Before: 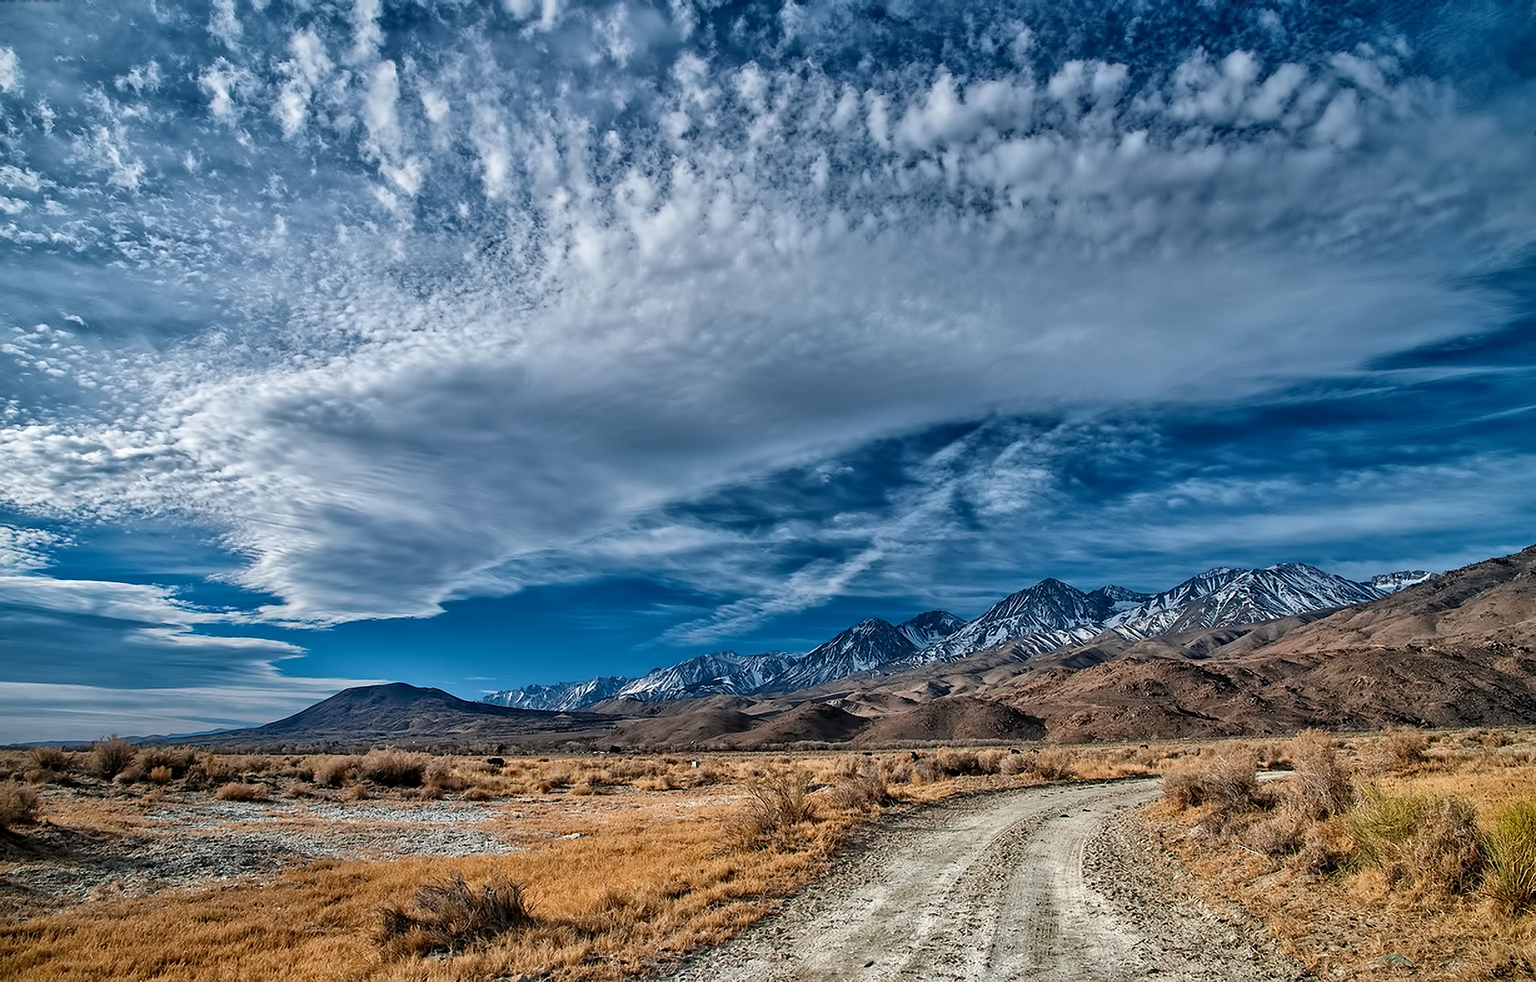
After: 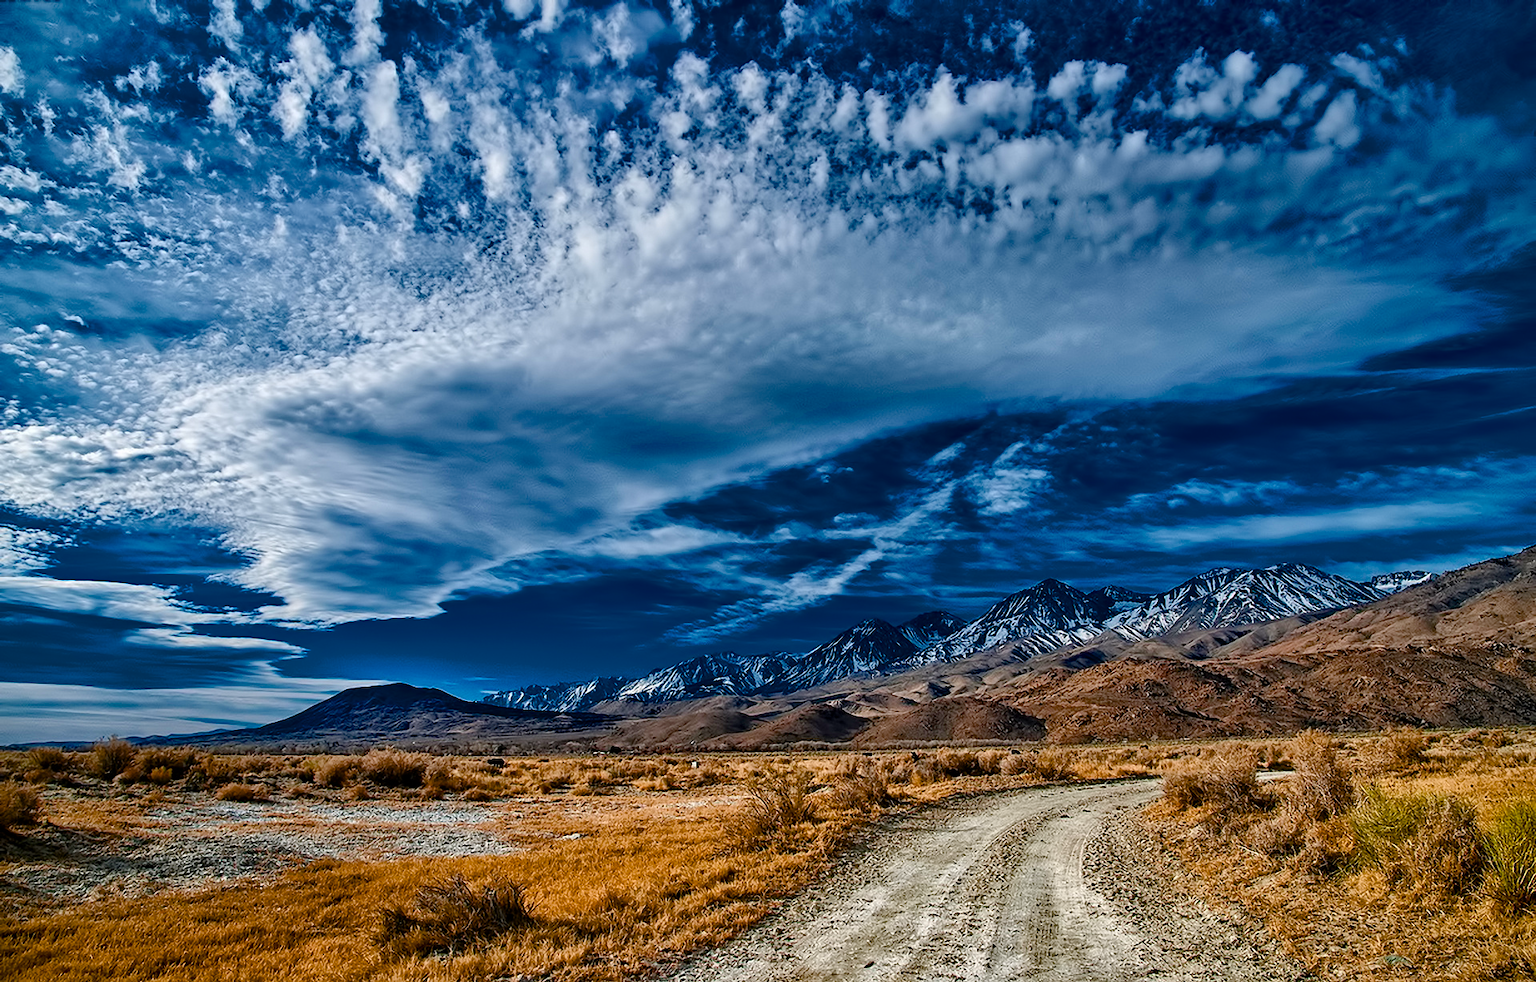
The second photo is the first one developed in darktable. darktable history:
color balance rgb: highlights gain › chroma 0.128%, highlights gain › hue 330.07°, linear chroma grading › global chroma 14.561%, perceptual saturation grading › global saturation 20%, perceptual saturation grading › highlights -25.216%, perceptual saturation grading › shadows 50.182%, global vibrance -1.703%, saturation formula JzAzBz (2021)
